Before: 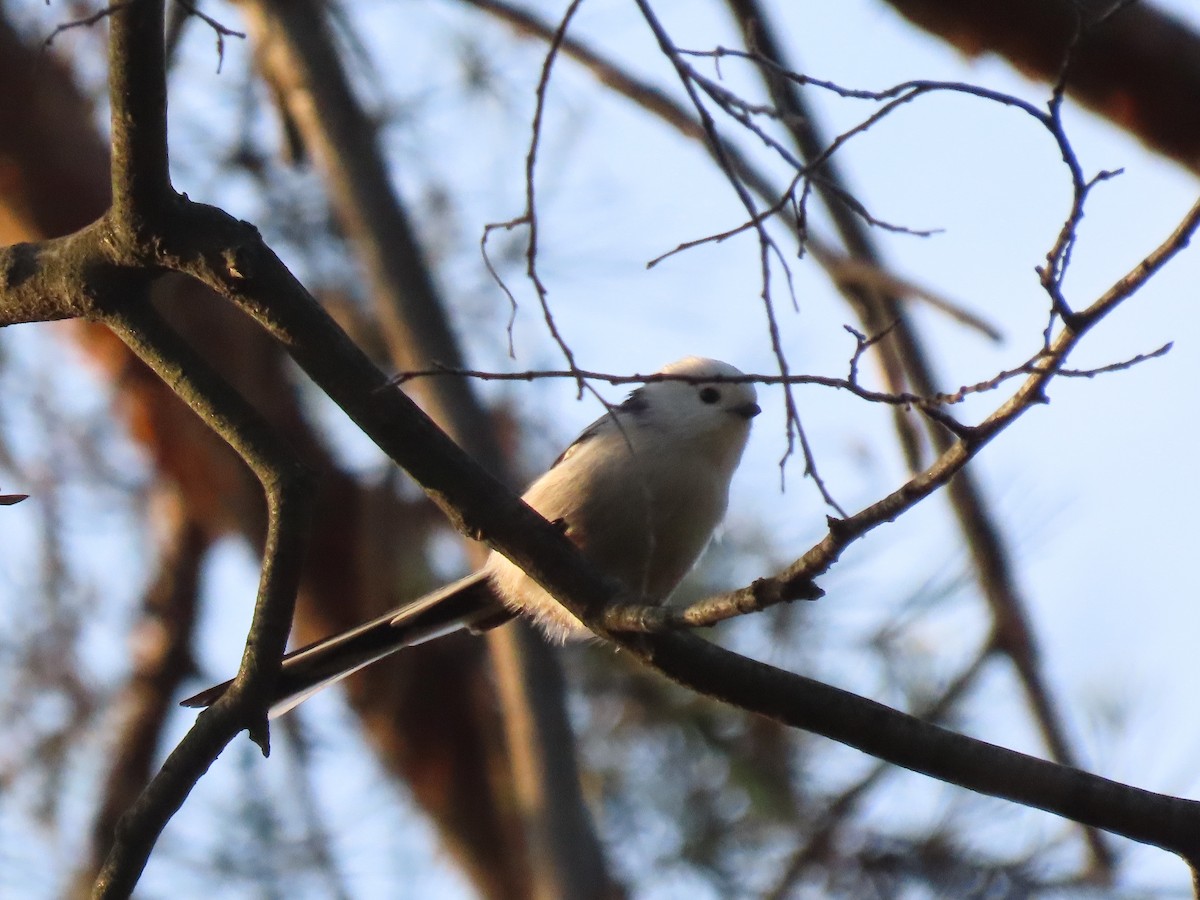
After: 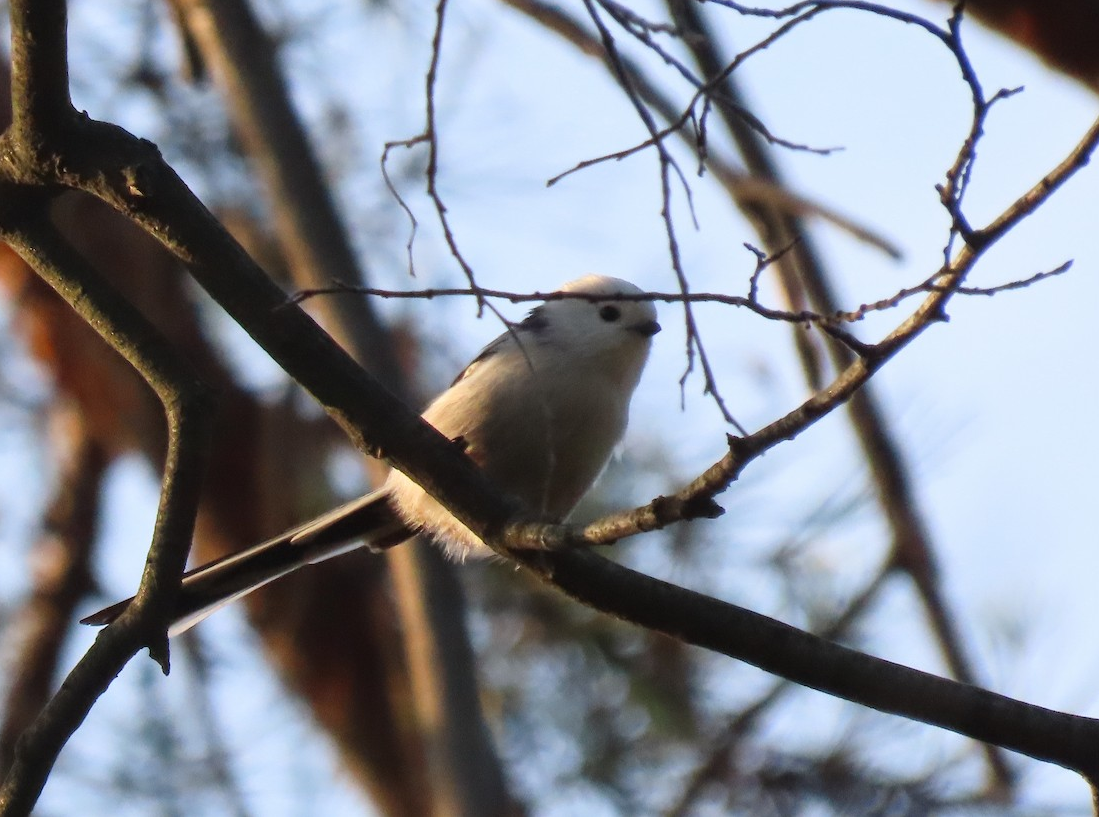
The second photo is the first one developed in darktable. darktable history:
crop and rotate: left 8.361%, top 9.165%
